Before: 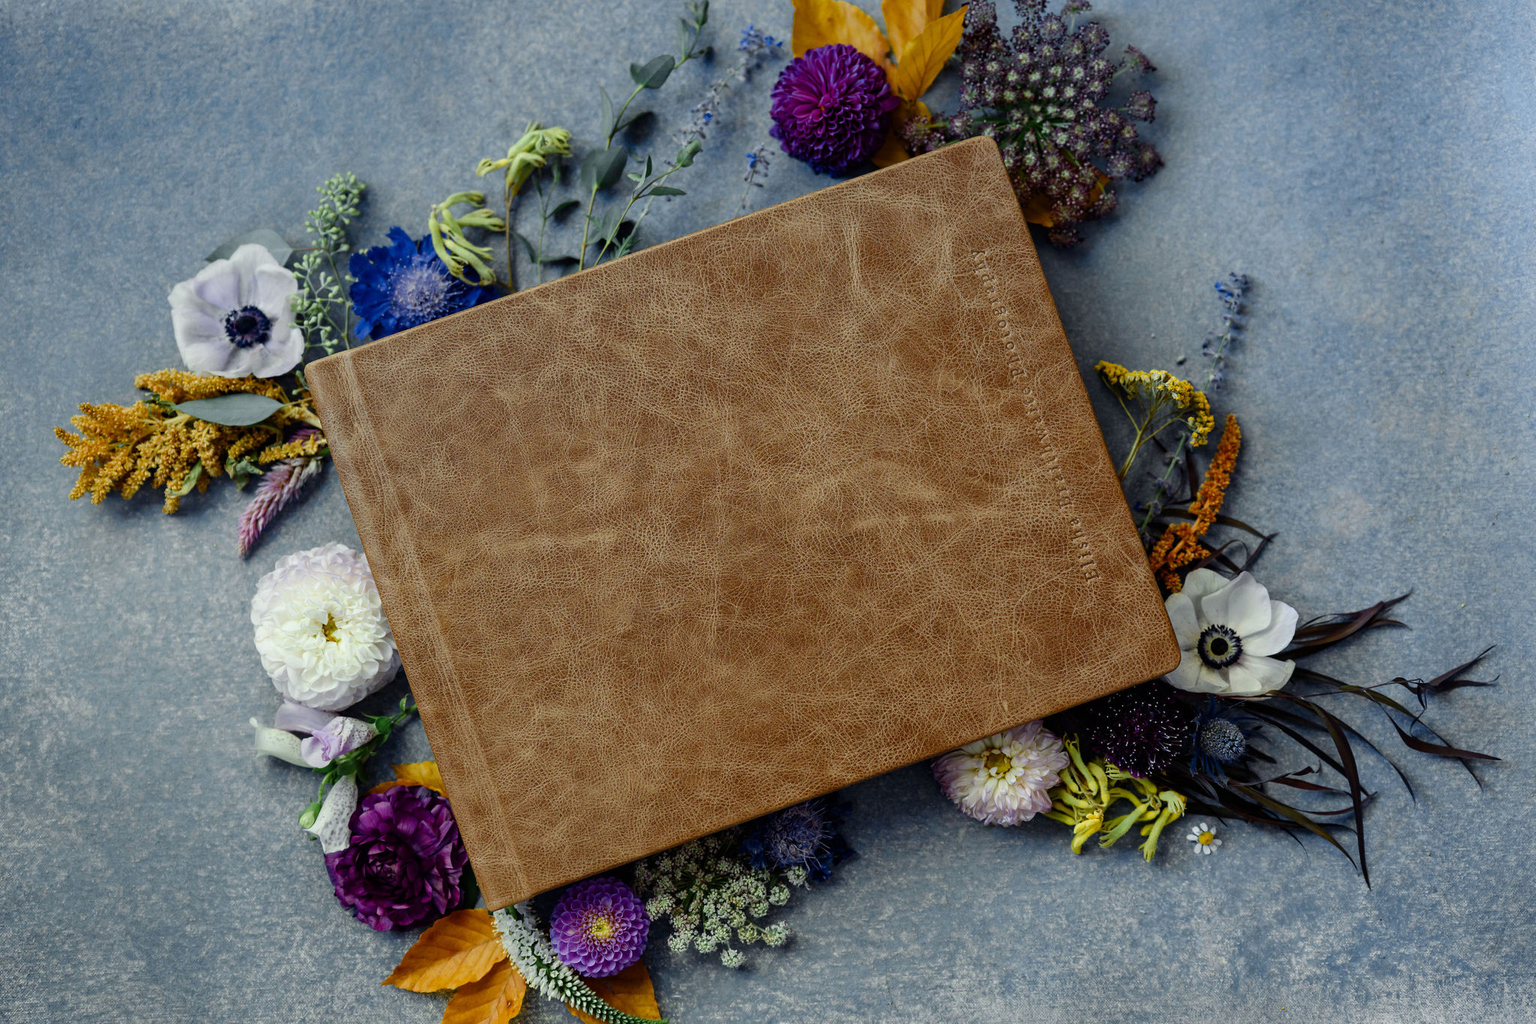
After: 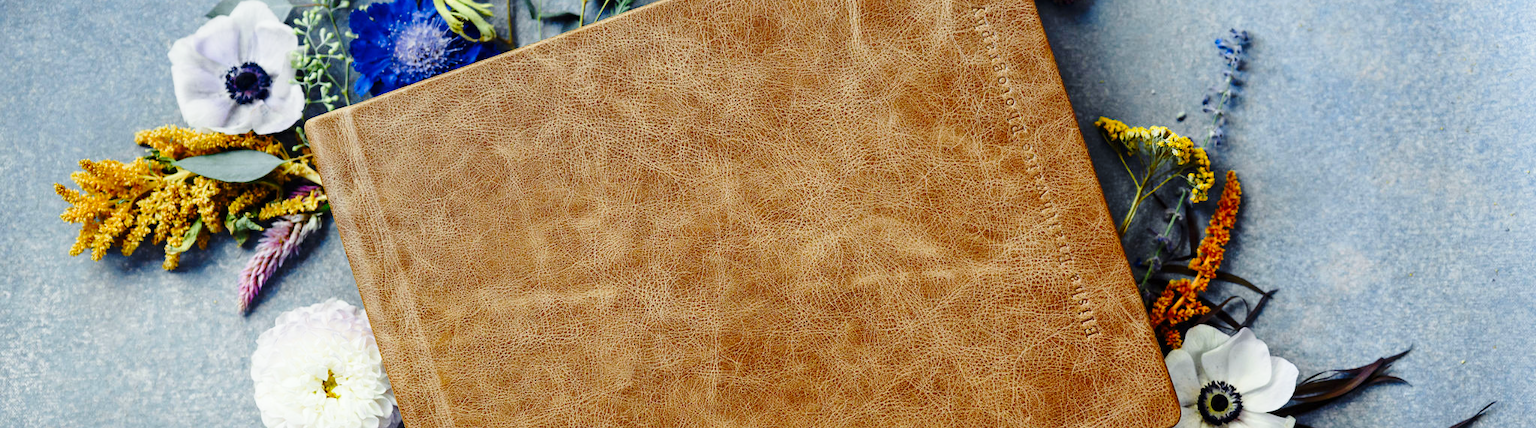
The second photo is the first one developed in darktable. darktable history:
contrast brightness saturation: contrast 0.04, saturation 0.07
base curve: curves: ch0 [(0, 0) (0.028, 0.03) (0.121, 0.232) (0.46, 0.748) (0.859, 0.968) (1, 1)], preserve colors none
crop and rotate: top 23.84%, bottom 34.294%
